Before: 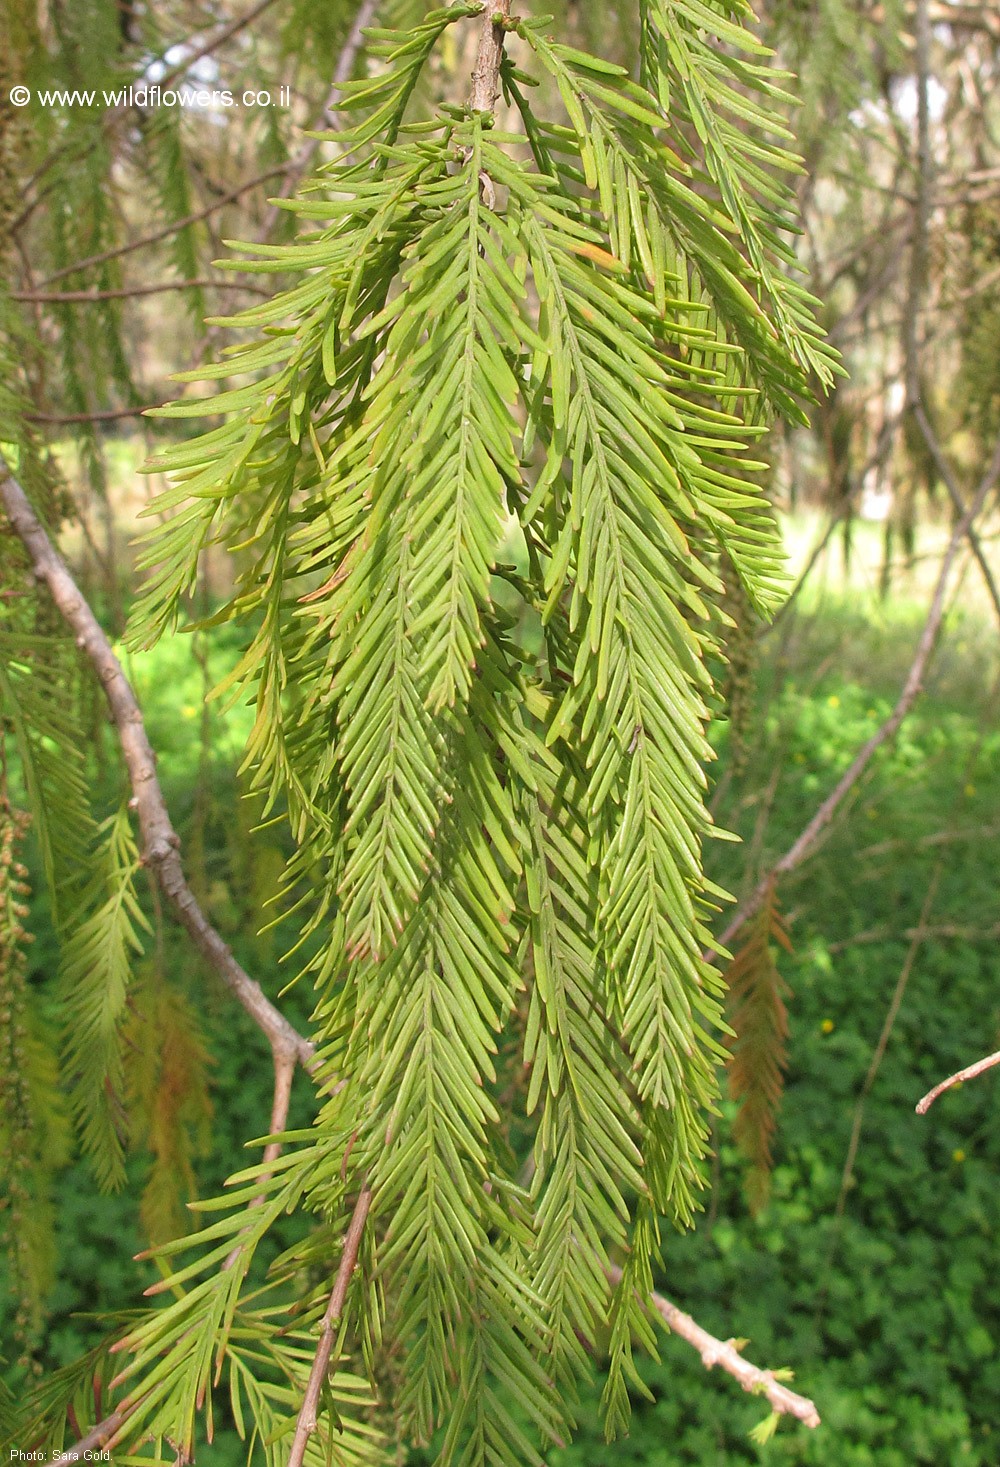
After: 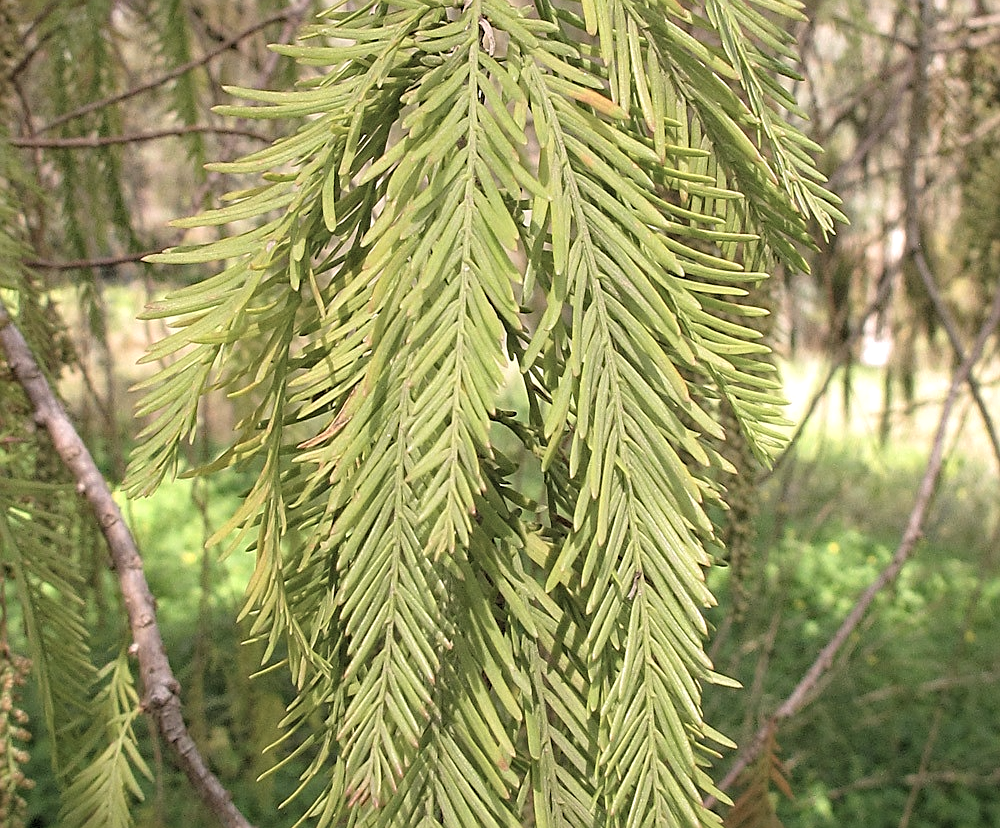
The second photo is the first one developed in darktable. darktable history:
haze removal: strength 0.298, distance 0.251, compatibility mode true, adaptive false
exposure: exposure -0.04 EV, compensate highlight preservation false
crop and rotate: top 10.501%, bottom 33.012%
levels: levels [0.073, 0.497, 0.972]
color correction: highlights a* 5.58, highlights b* 5.21, saturation 0.644
sharpen: on, module defaults
shadows and highlights: shadows -68.65, highlights 35.68, soften with gaussian
